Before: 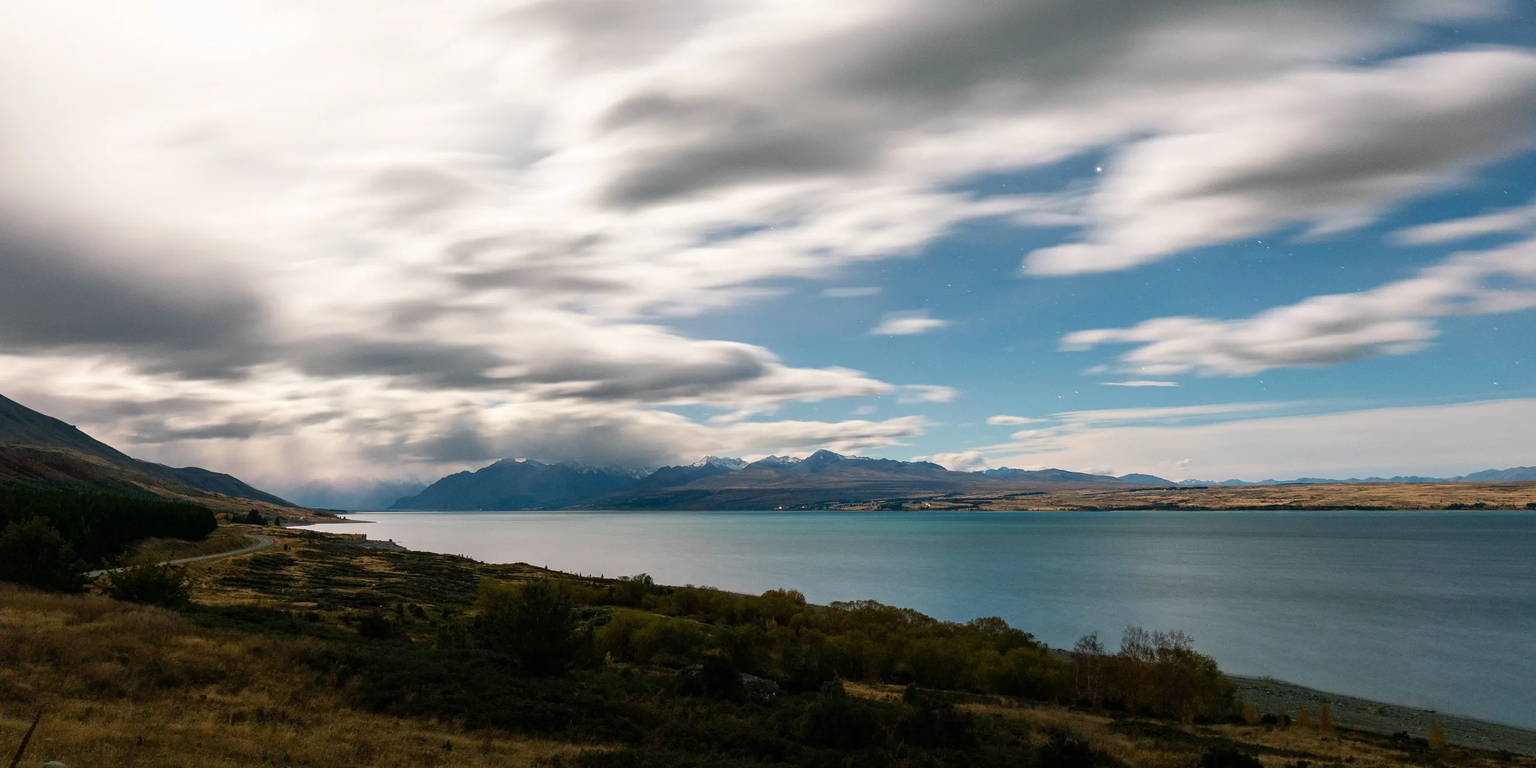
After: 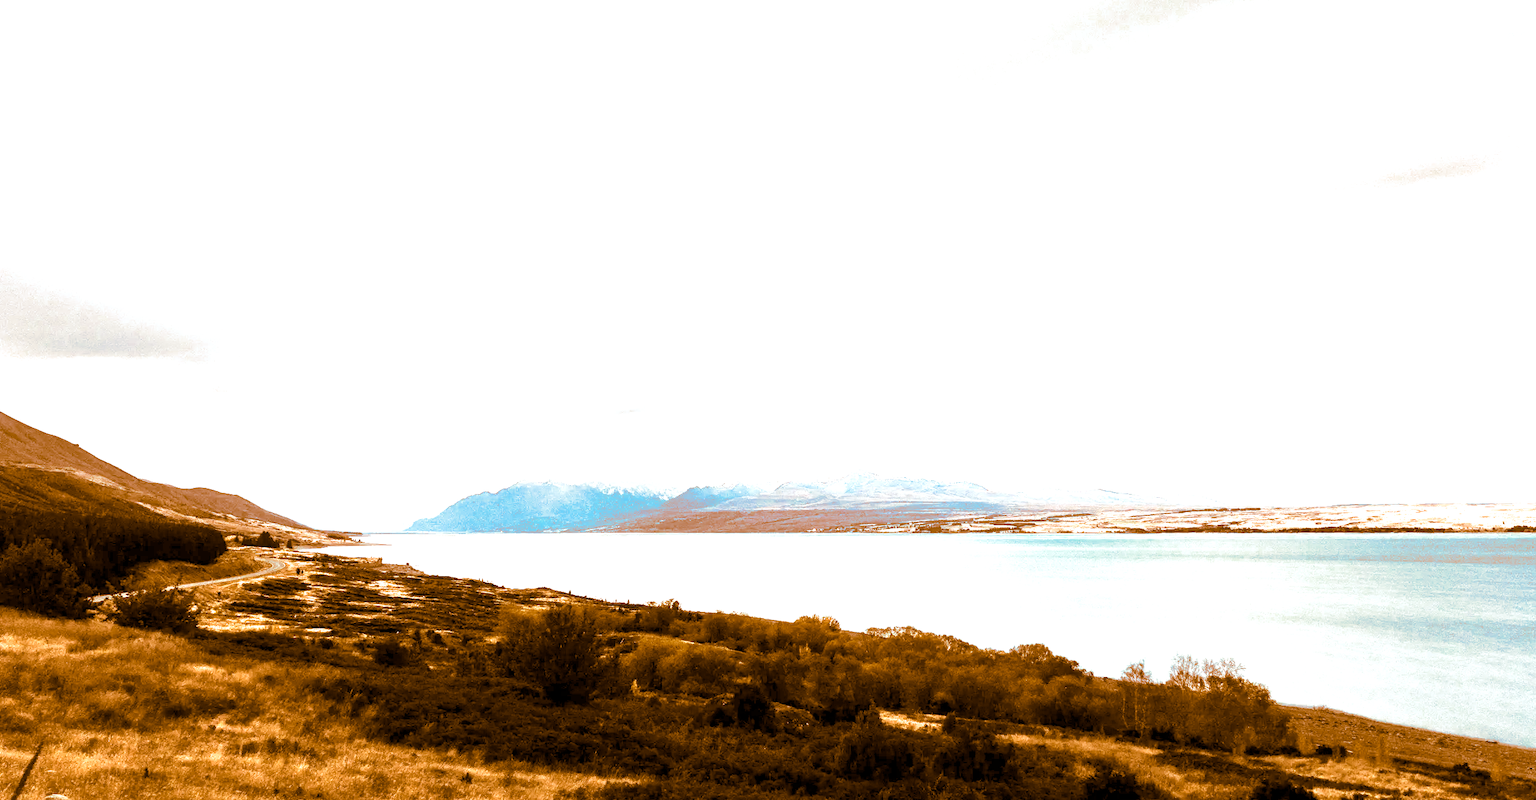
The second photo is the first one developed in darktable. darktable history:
color zones: curves: ch0 [(0.018, 0.548) (0.197, 0.654) (0.425, 0.447) (0.605, 0.658) (0.732, 0.579)]; ch1 [(0.105, 0.531) (0.224, 0.531) (0.386, 0.39) (0.618, 0.456) (0.732, 0.456) (0.956, 0.421)]; ch2 [(0.039, 0.583) (0.215, 0.465) (0.399, 0.544) (0.465, 0.548) (0.614, 0.447) (0.724, 0.43) (0.882, 0.623) (0.956, 0.632)]
crop: right 4.126%, bottom 0.031%
split-toning: shadows › hue 26°, shadows › saturation 0.92, highlights › hue 40°, highlights › saturation 0.92, balance -63, compress 0%
exposure: black level correction 0.001, exposure 2.607 EV, compensate exposure bias true, compensate highlight preservation false
